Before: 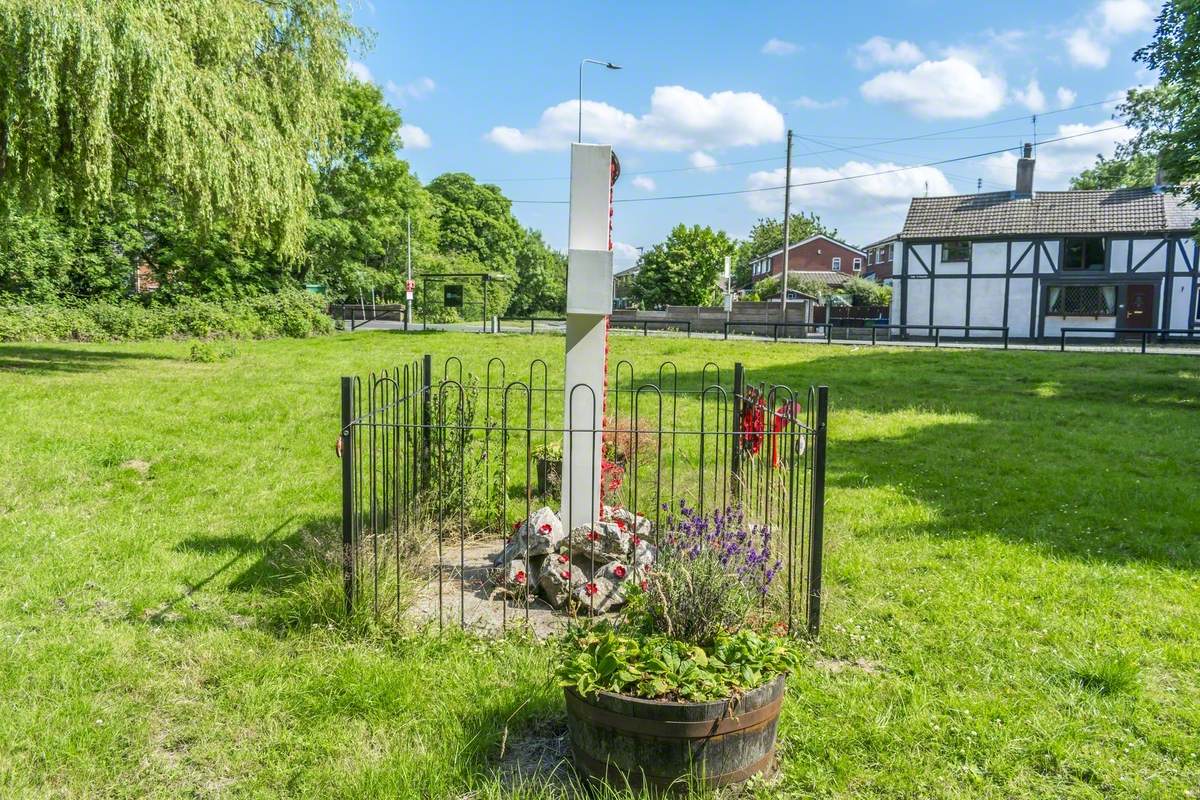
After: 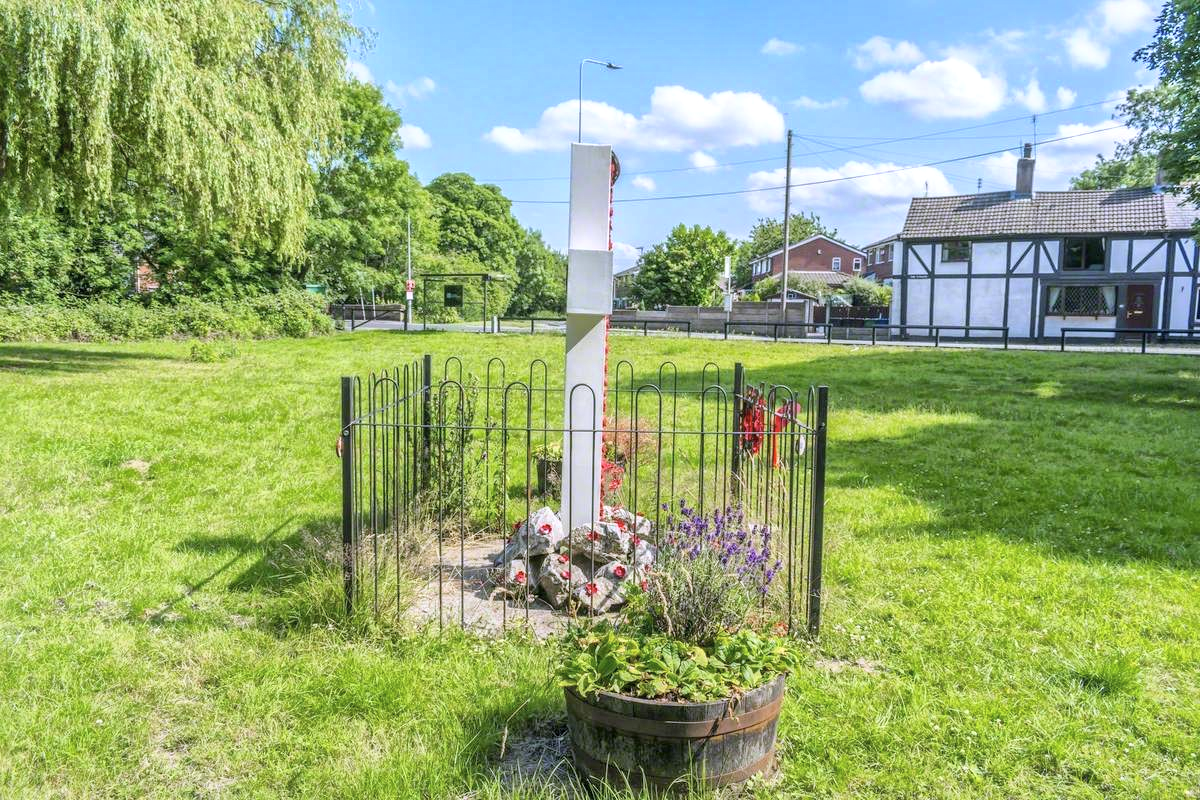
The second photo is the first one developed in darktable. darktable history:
white balance: red 1.004, blue 1.096
global tonemap: drago (1, 100), detail 1
